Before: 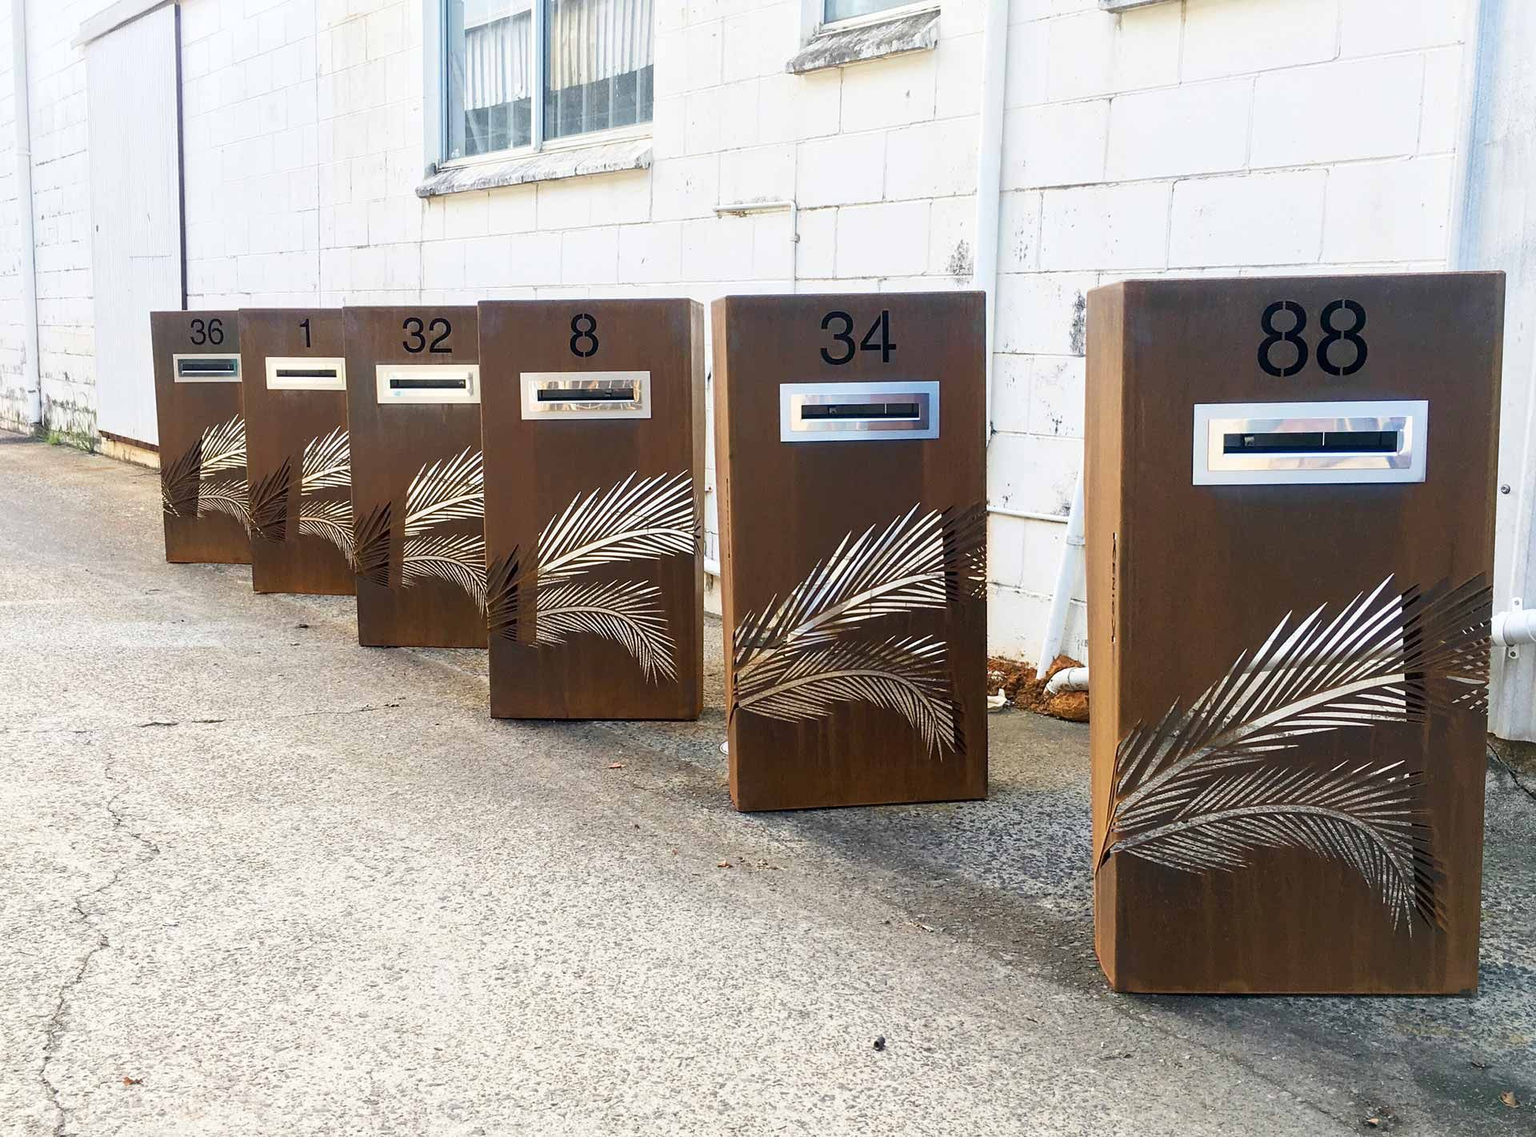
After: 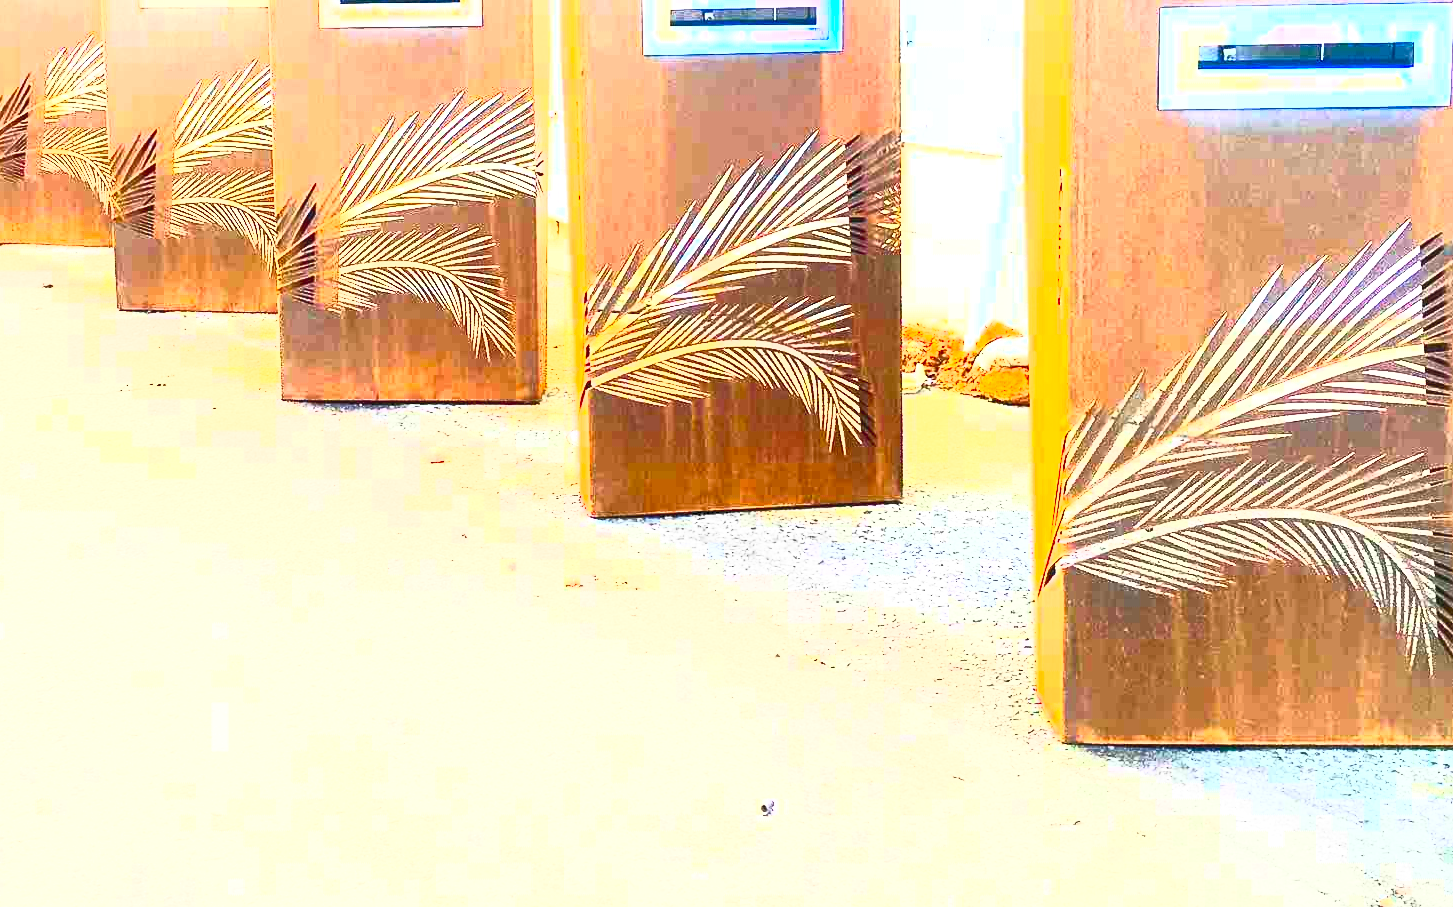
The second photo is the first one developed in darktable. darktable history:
contrast brightness saturation: contrast 1, brightness 1, saturation 1
exposure: exposure 2 EV, compensate highlight preservation false
crop and rotate: left 17.299%, top 35.115%, right 7.015%, bottom 1.024%
